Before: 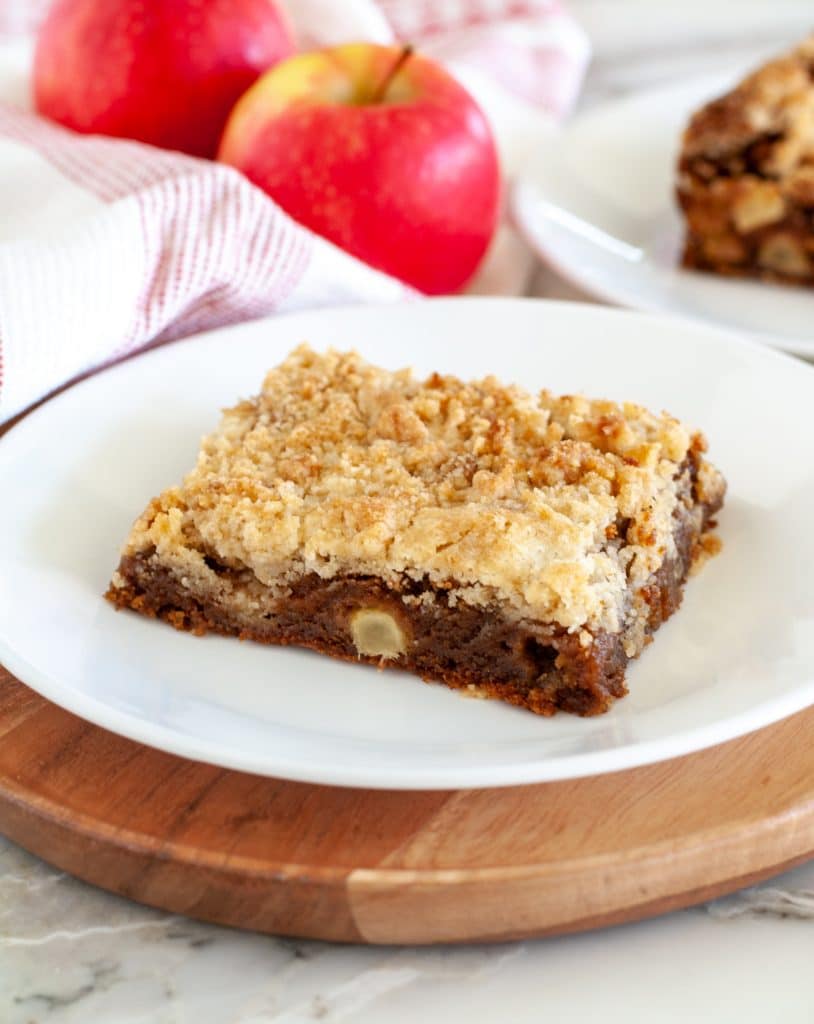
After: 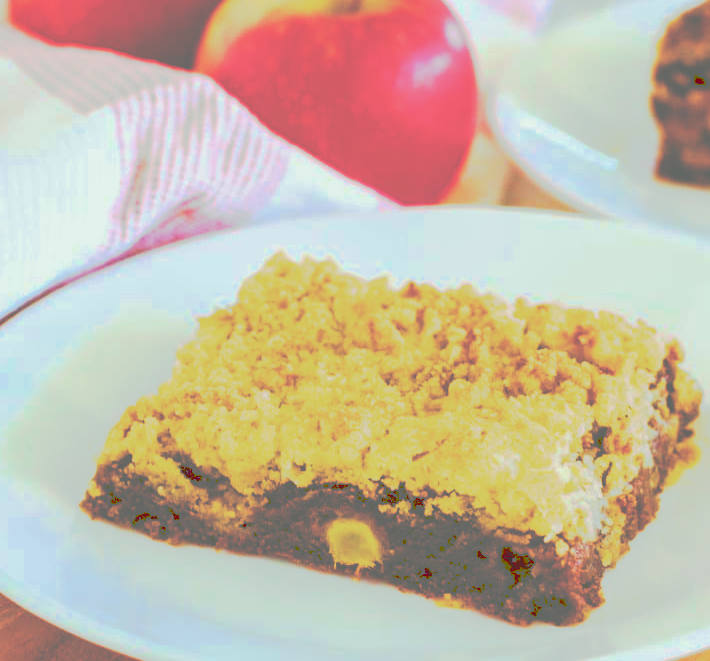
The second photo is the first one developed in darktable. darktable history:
crop: left 3.015%, top 8.969%, right 9.647%, bottom 26.457%
tone curve: curves: ch0 [(0, 0) (0.003, 0.437) (0.011, 0.438) (0.025, 0.441) (0.044, 0.441) (0.069, 0.441) (0.1, 0.444) (0.136, 0.447) (0.177, 0.452) (0.224, 0.457) (0.277, 0.466) (0.335, 0.485) (0.399, 0.514) (0.468, 0.558) (0.543, 0.616) (0.623, 0.686) (0.709, 0.76) (0.801, 0.803) (0.898, 0.825) (1, 1)], preserve colors none
filmic rgb: black relative exposure -7.65 EV, white relative exposure 4.56 EV, hardness 3.61
color balance rgb: linear chroma grading › global chroma 20%, perceptual saturation grading › global saturation 65%, perceptual saturation grading › highlights 50%, perceptual saturation grading › shadows 30%, perceptual brilliance grading › global brilliance 12%, perceptual brilliance grading › highlights 15%, global vibrance 20%
color correction: highlights a* -6.69, highlights b* 0.49
local contrast: highlights 100%, shadows 100%, detail 120%, midtone range 0.2
exposure: compensate highlight preservation false
